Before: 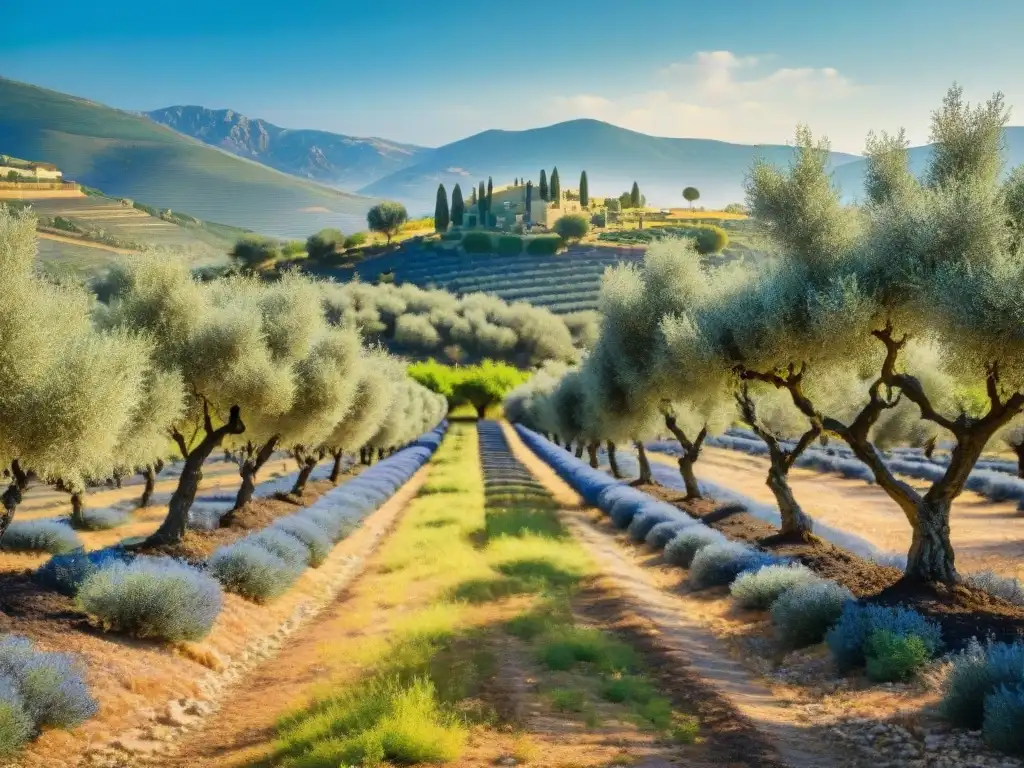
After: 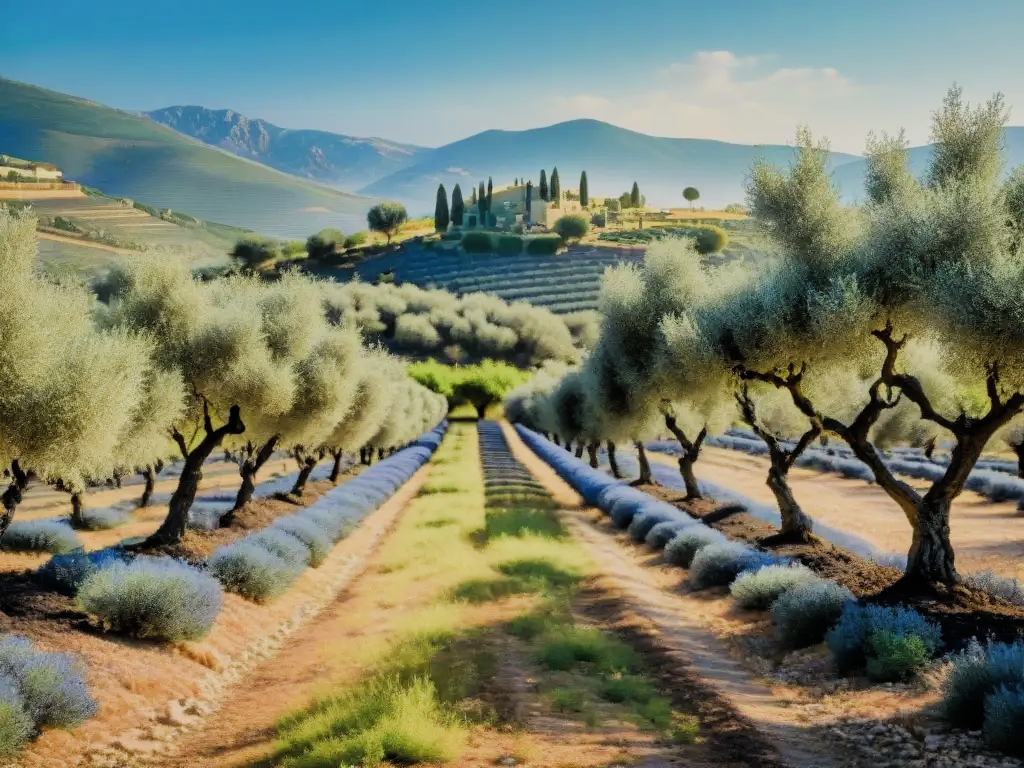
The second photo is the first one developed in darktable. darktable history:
filmic rgb: black relative exposure -7.65 EV, white relative exposure 4.56 EV, hardness 3.61, contrast 1.115, add noise in highlights 0.002, color science v3 (2019), use custom middle-gray values true, contrast in highlights soft
